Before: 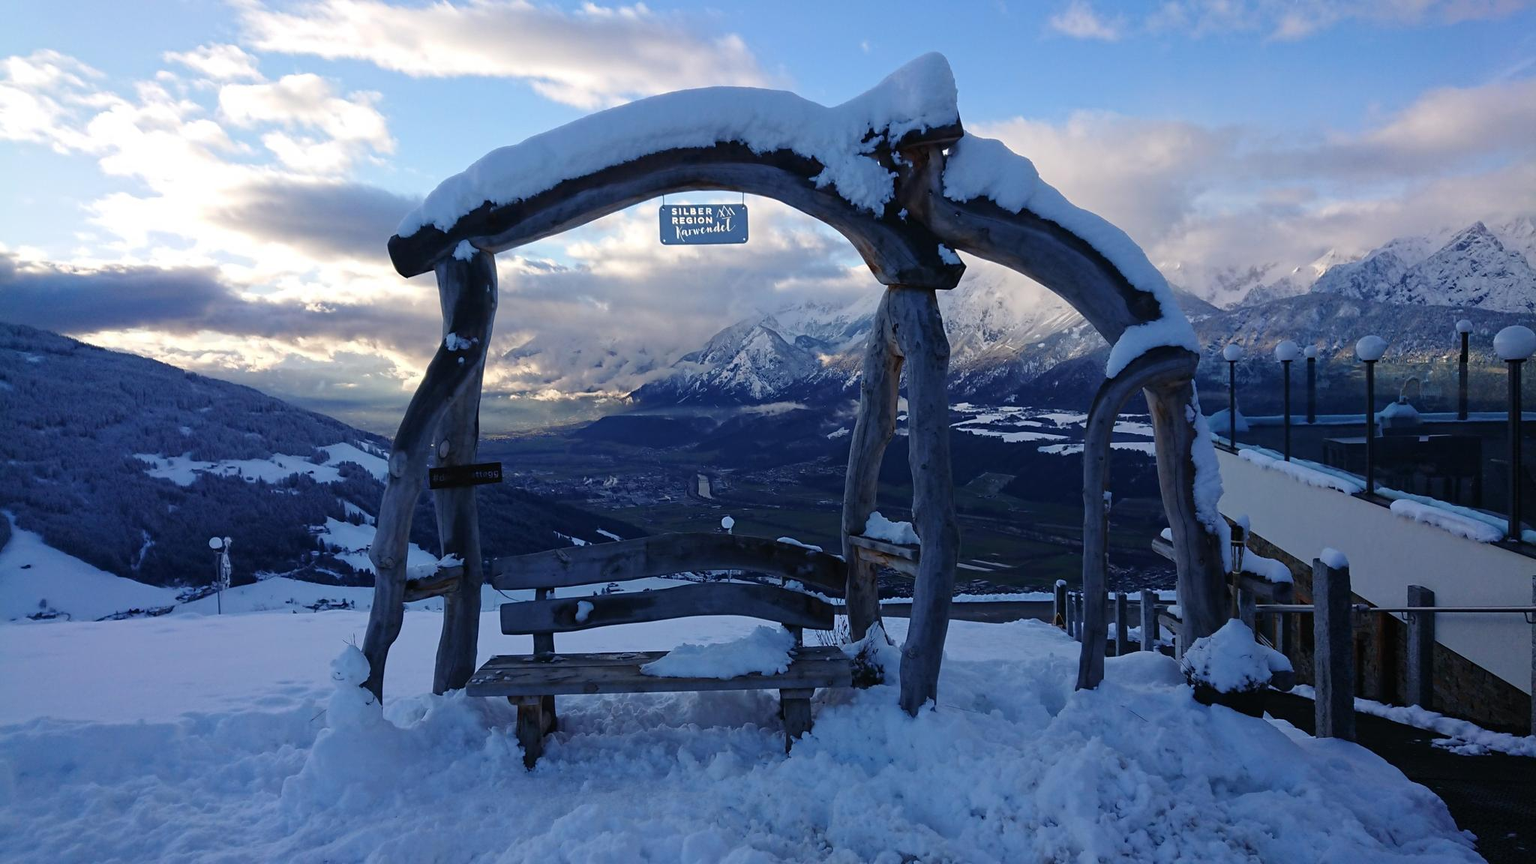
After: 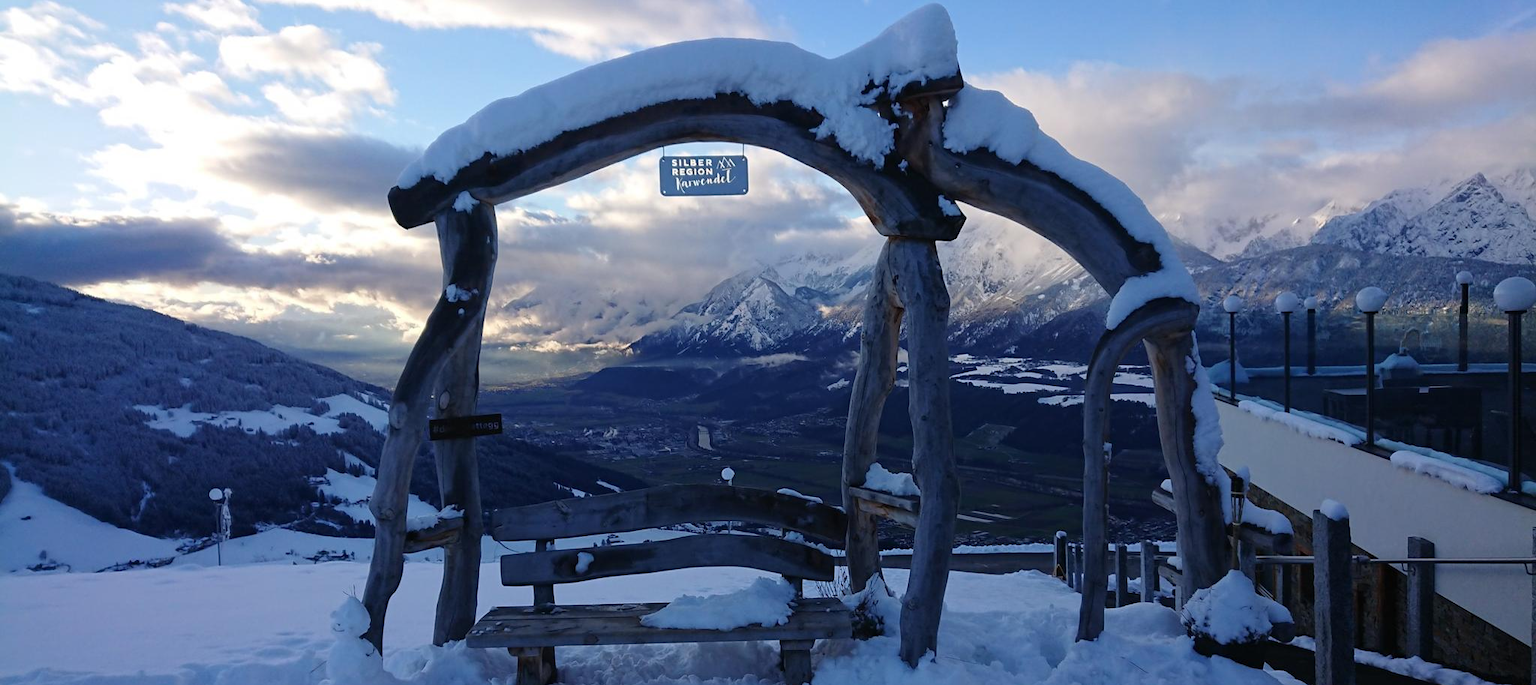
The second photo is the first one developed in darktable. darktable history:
crop and rotate: top 5.667%, bottom 14.914%
